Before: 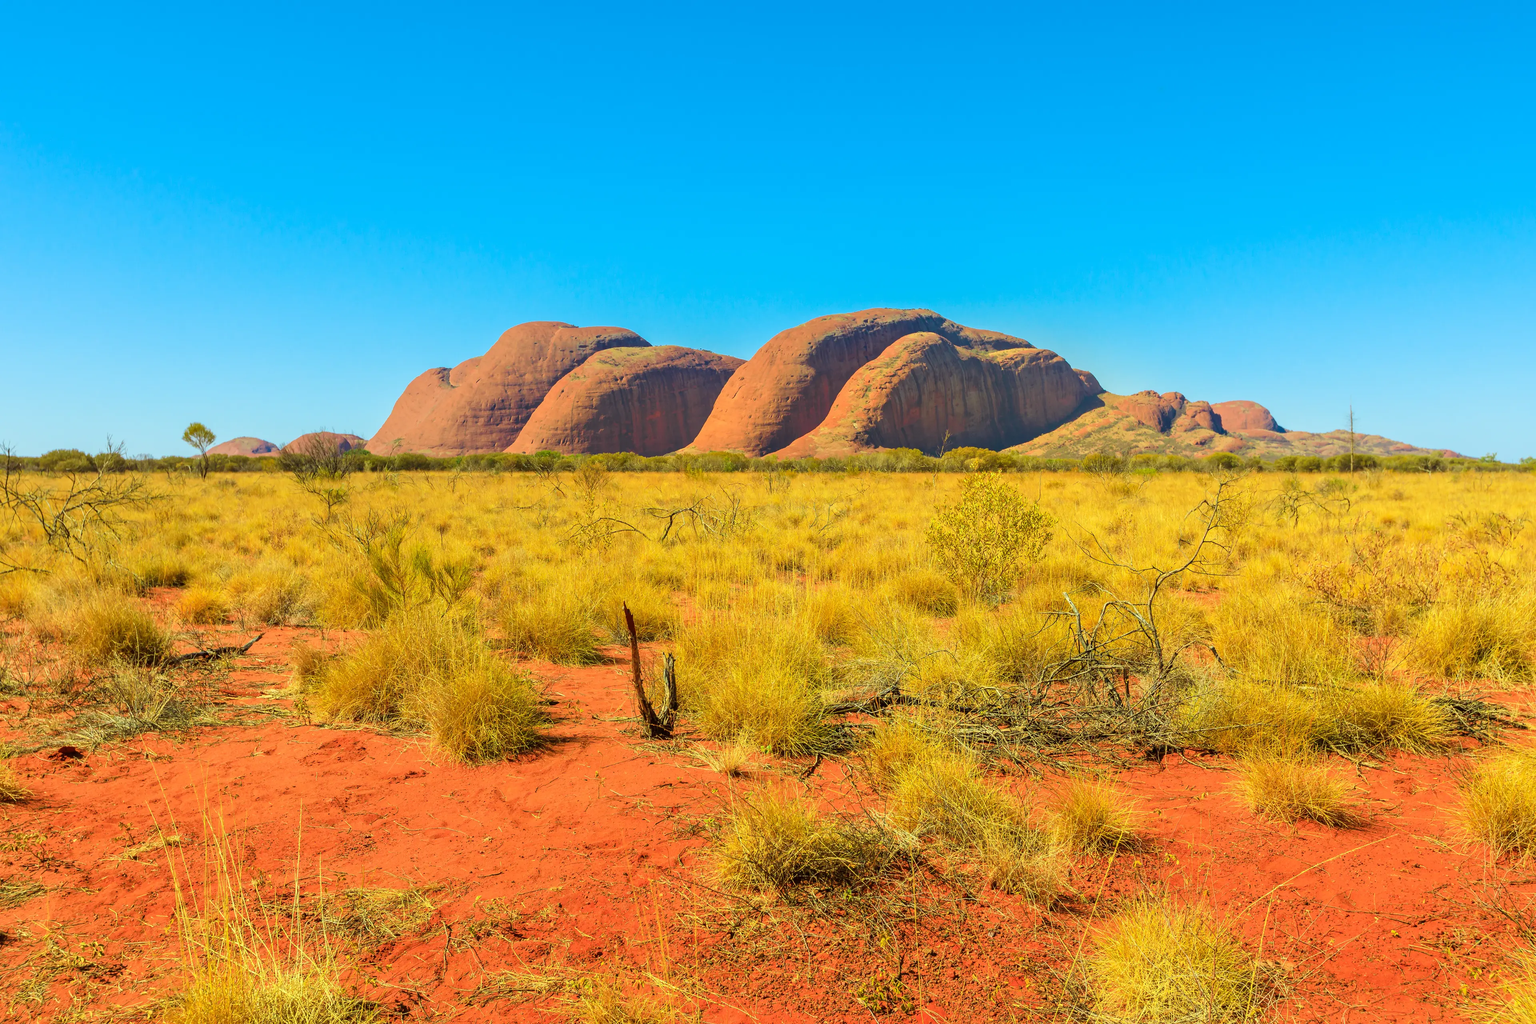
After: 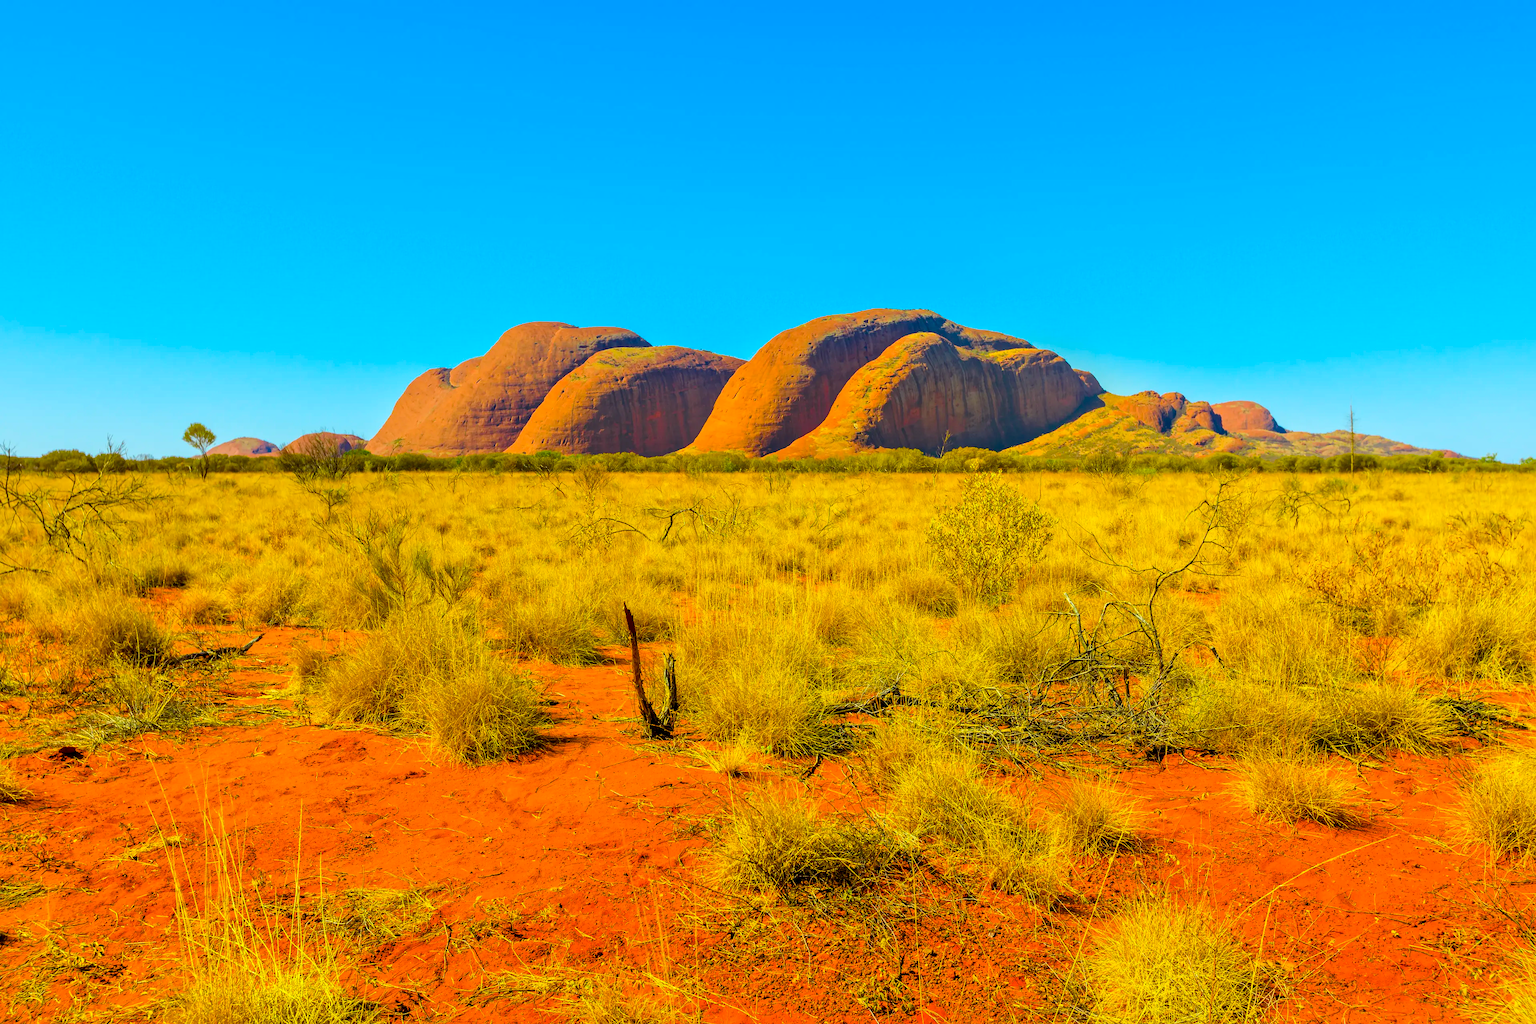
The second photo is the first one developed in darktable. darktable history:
color balance rgb: global offset › luminance -0.474%, linear chroma grading › global chroma 14.874%, perceptual saturation grading › global saturation 25.018%
local contrast: mode bilateral grid, contrast 20, coarseness 50, detail 119%, midtone range 0.2
